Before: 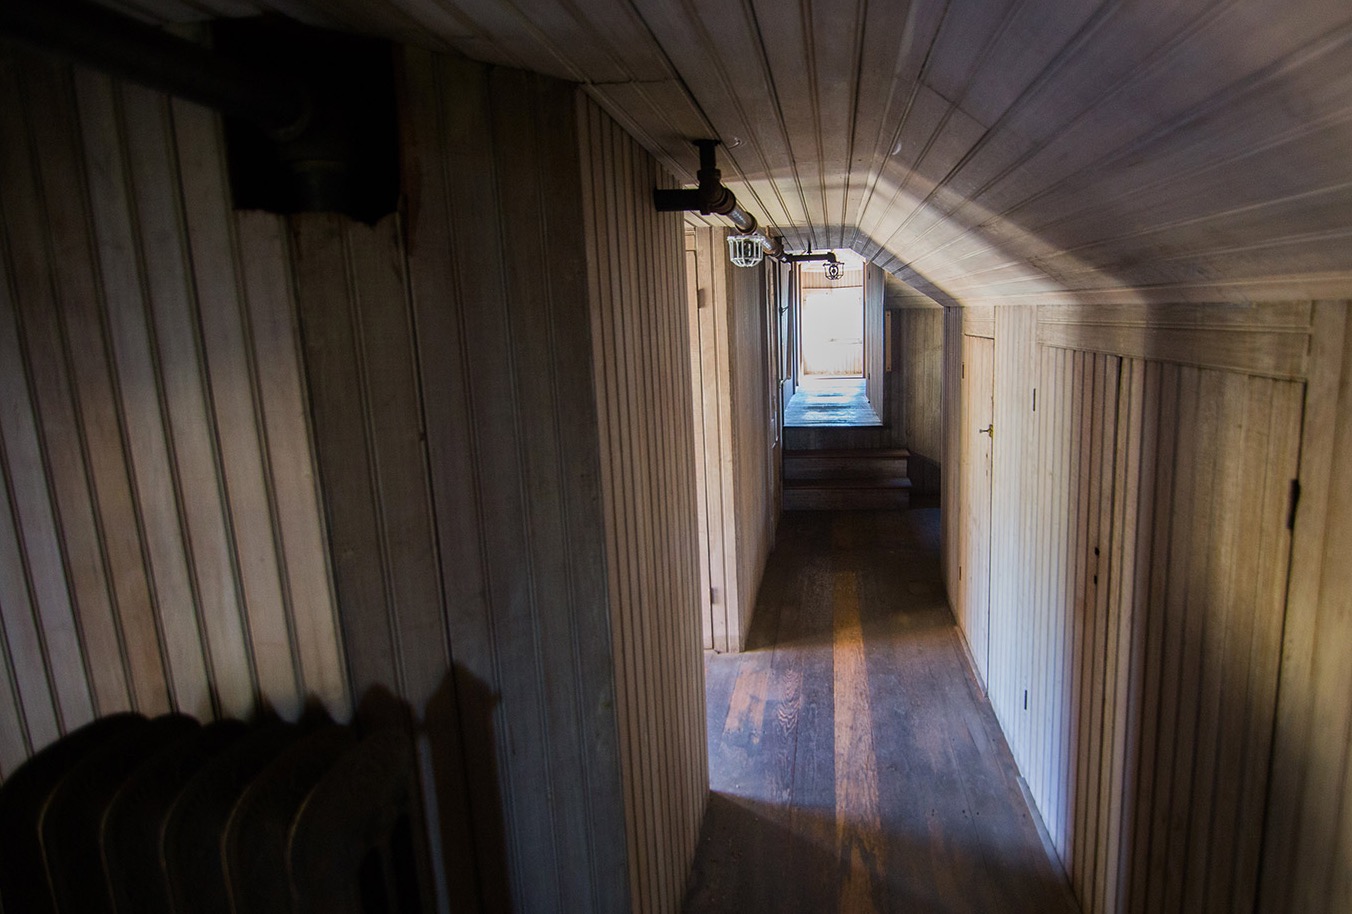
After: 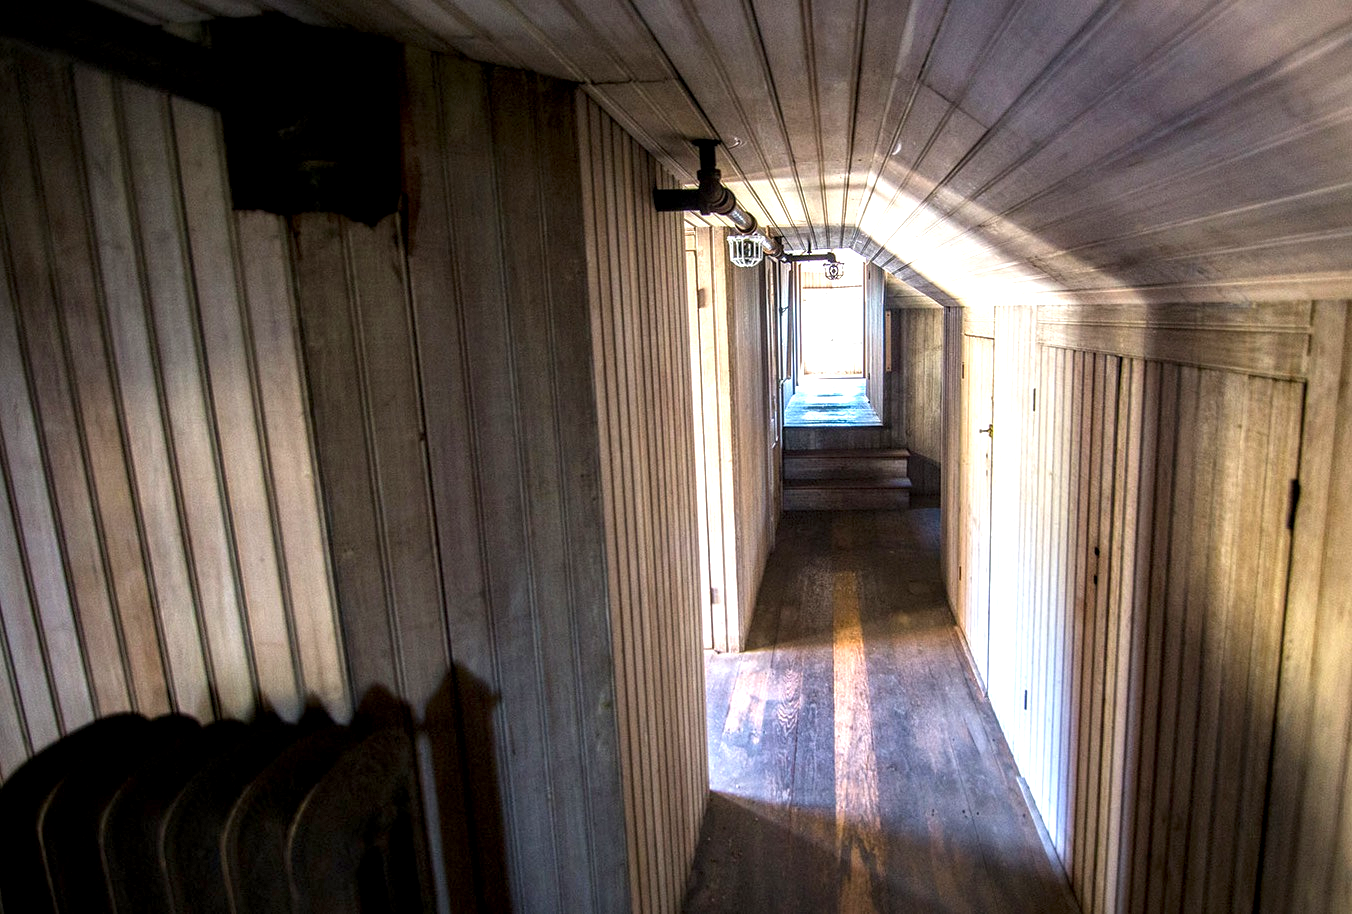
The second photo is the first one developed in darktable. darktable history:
local contrast: highlights 25%, detail 150%
exposure: black level correction 0, exposure 1.1 EV, compensate highlight preservation false
contrast equalizer: octaves 7, y [[0.6 ×6], [0.55 ×6], [0 ×6], [0 ×6], [0 ×6]], mix 0.2
